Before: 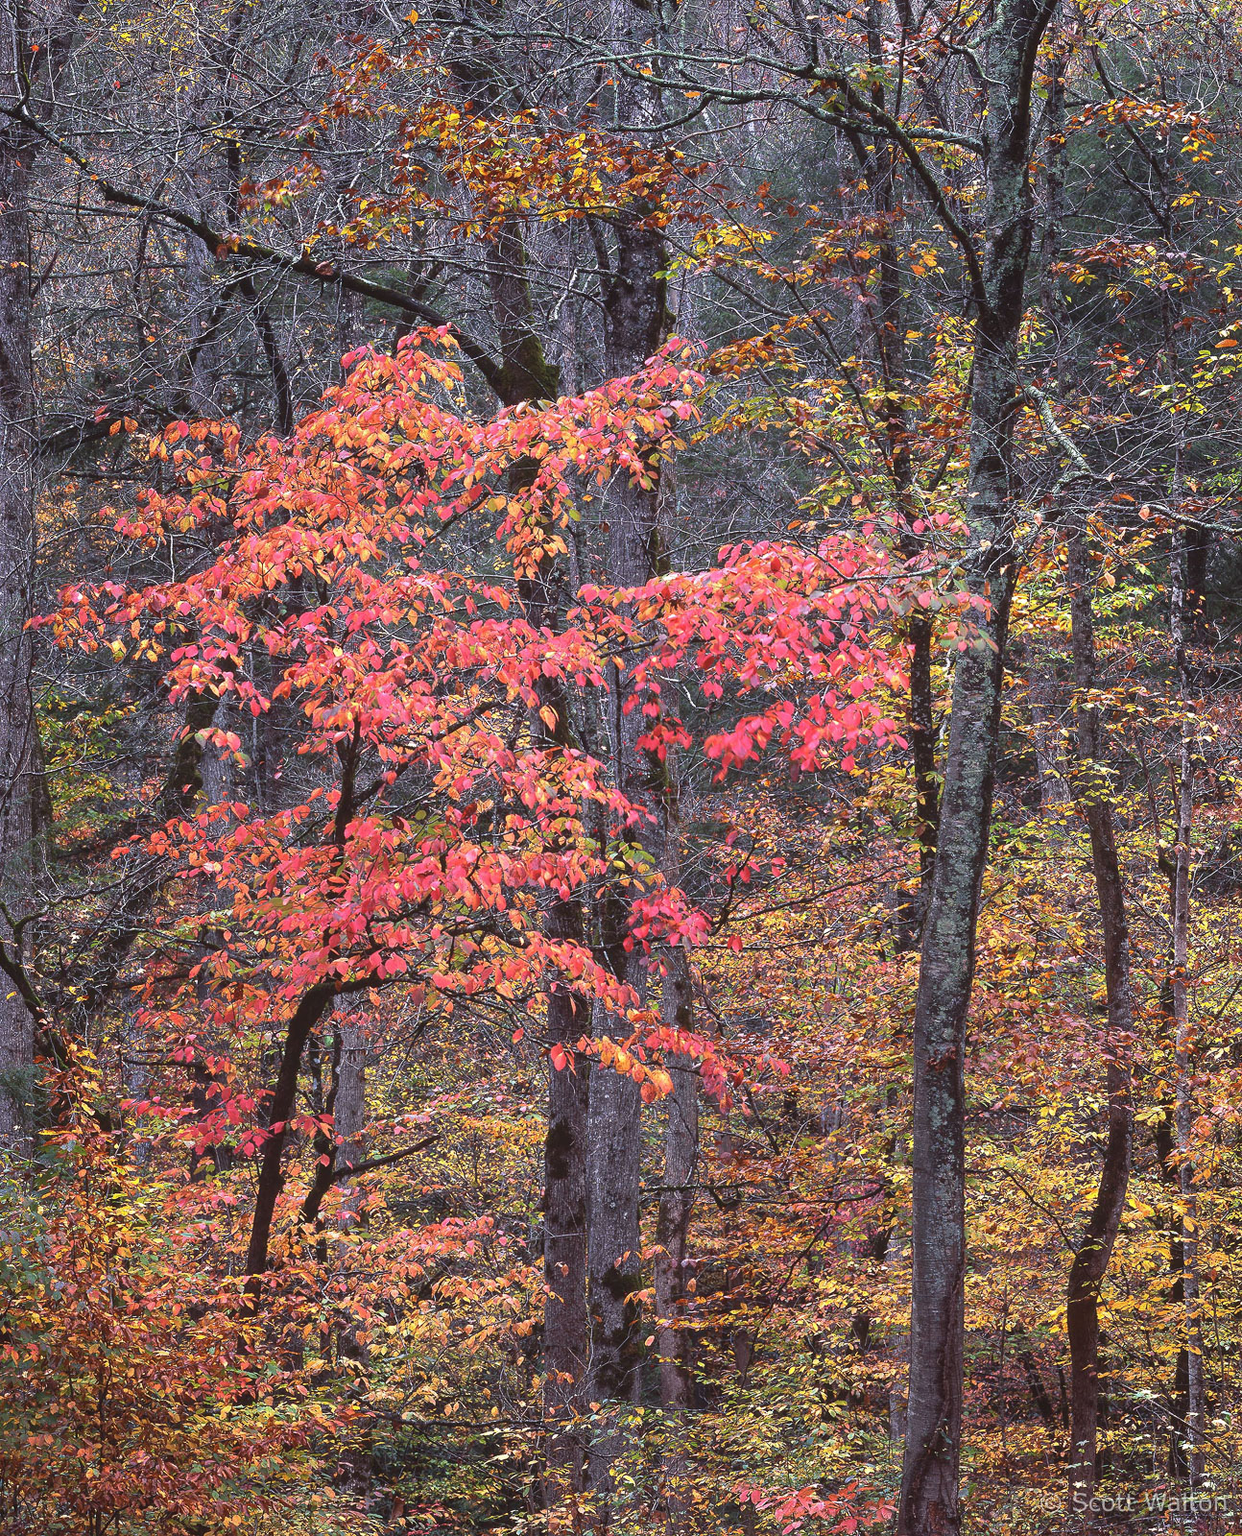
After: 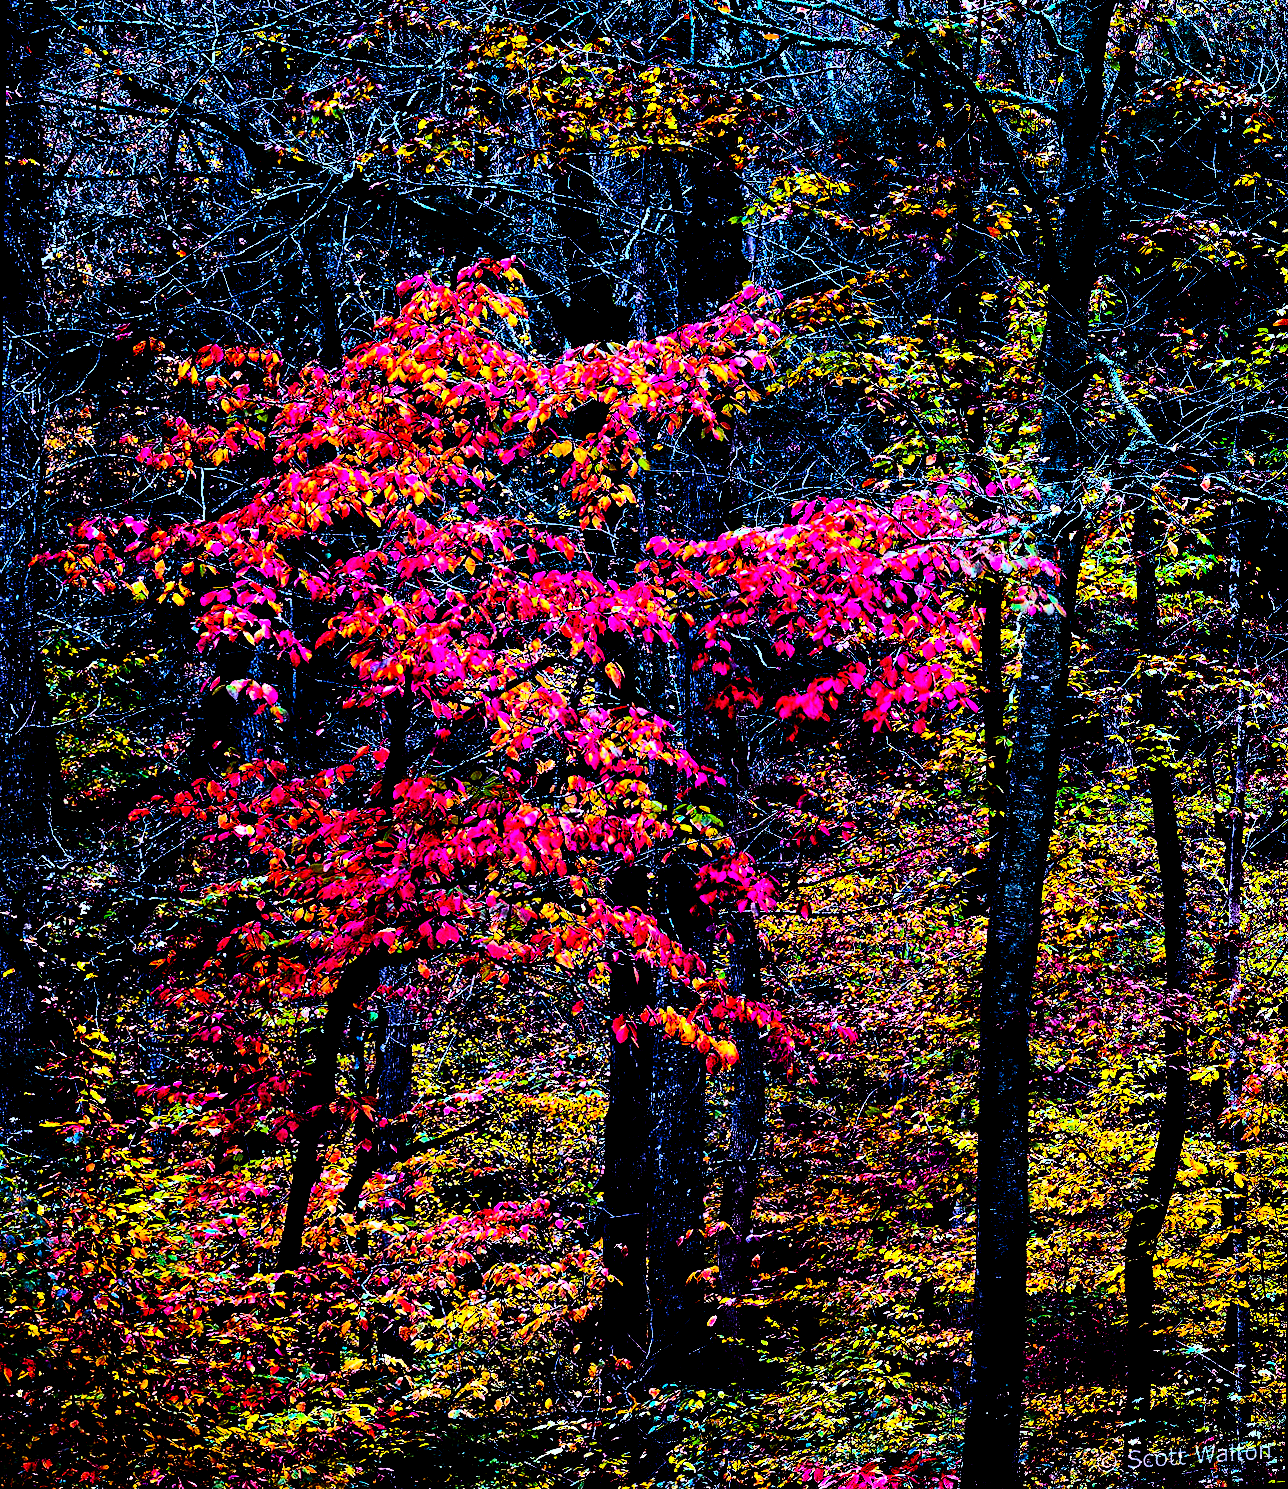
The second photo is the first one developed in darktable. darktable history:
white balance: red 0.948, green 1.02, blue 1.176
levels: levels [0.016, 0.492, 0.969]
grain: coarseness 0.09 ISO
rotate and perspective: rotation 0.679°, lens shift (horizontal) 0.136, crop left 0.009, crop right 0.991, crop top 0.078, crop bottom 0.95
contrast brightness saturation: contrast 0.77, brightness -1, saturation 1
color balance rgb: linear chroma grading › global chroma 9%, perceptual saturation grading › global saturation 36%, perceptual saturation grading › shadows 35%, perceptual brilliance grading › global brilliance 15%, perceptual brilliance grading › shadows -35%, global vibrance 15%
